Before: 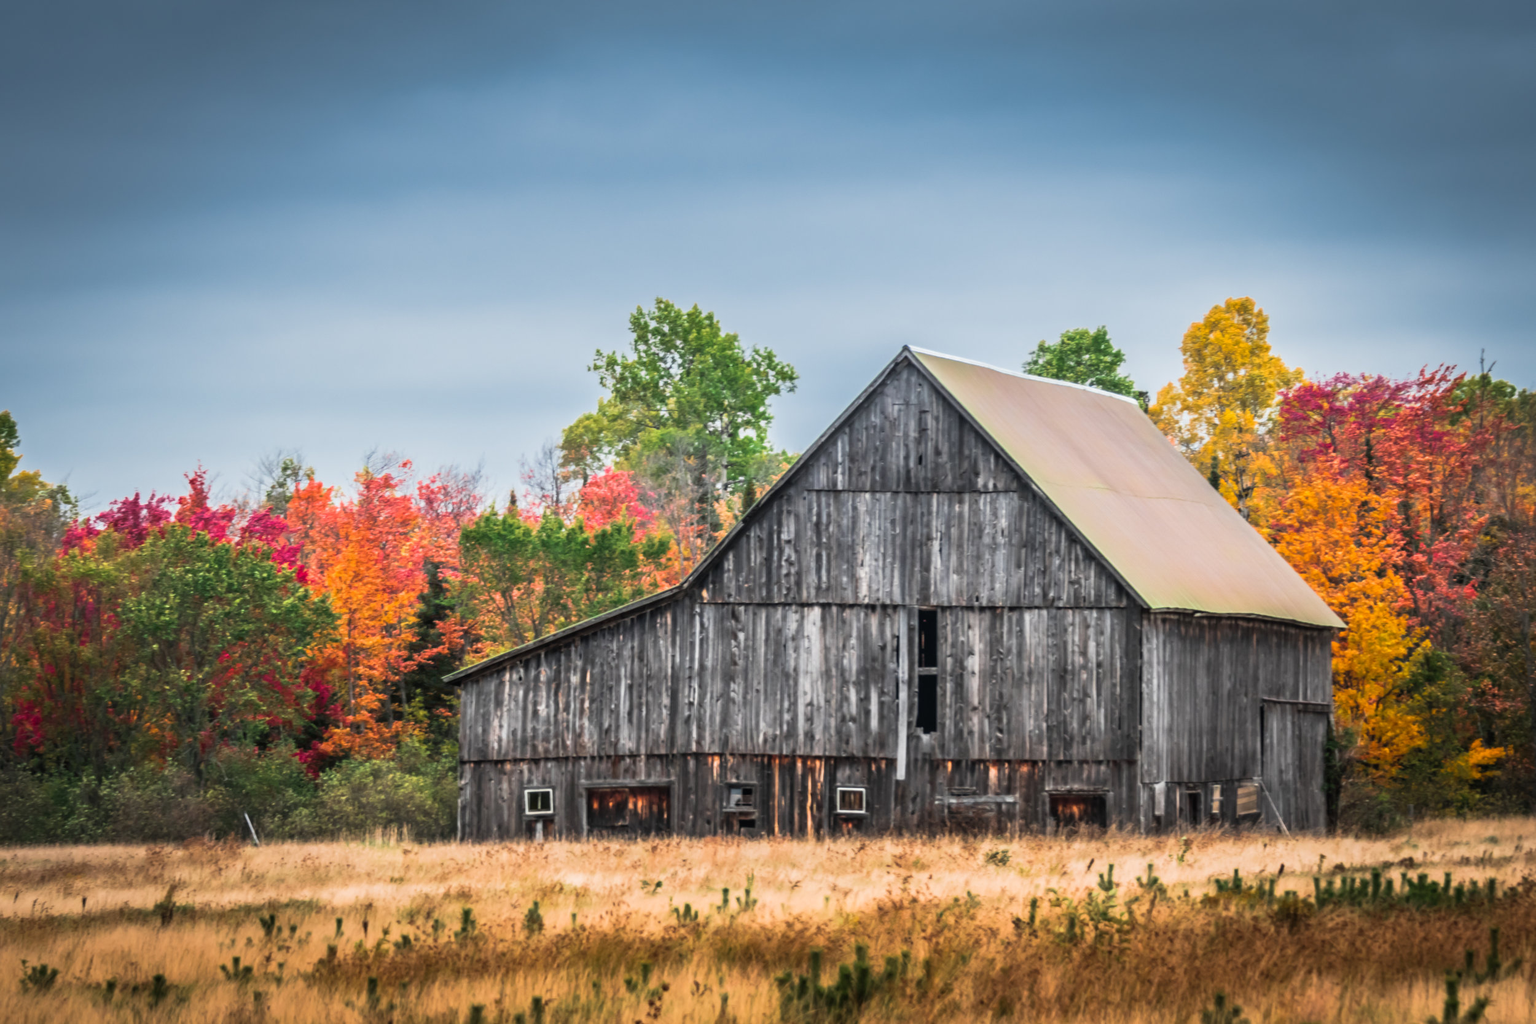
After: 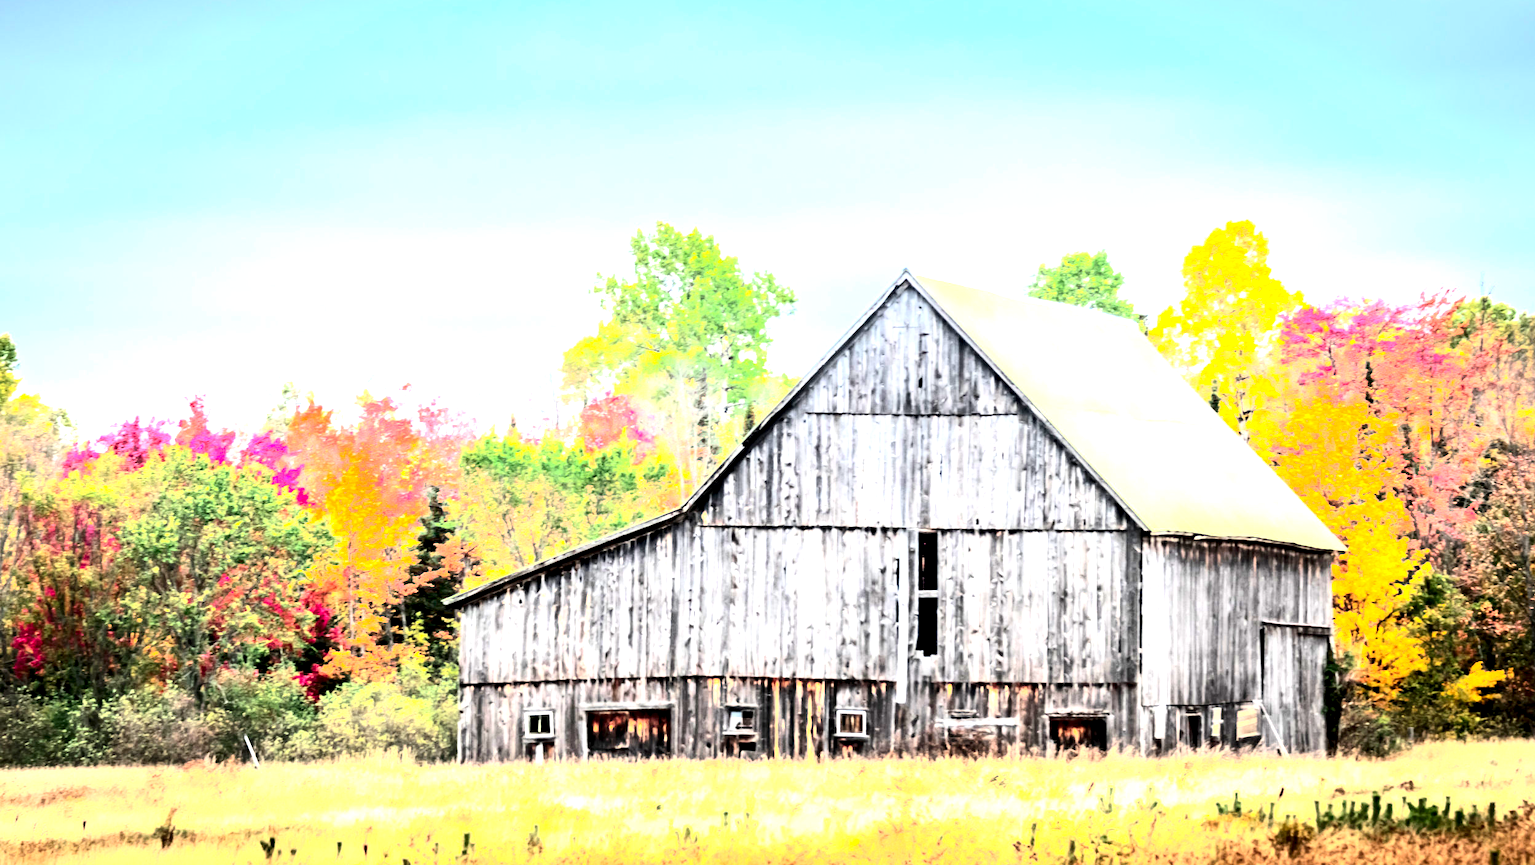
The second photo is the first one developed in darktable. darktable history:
crop: top 7.559%, bottom 7.953%
contrast brightness saturation: contrast 0.404, brightness 0.115, saturation 0.212
exposure: black level correction 0, exposure 1.967 EV, compensate highlight preservation false
local contrast: highlights 160%, shadows 144%, detail 140%, midtone range 0.258
